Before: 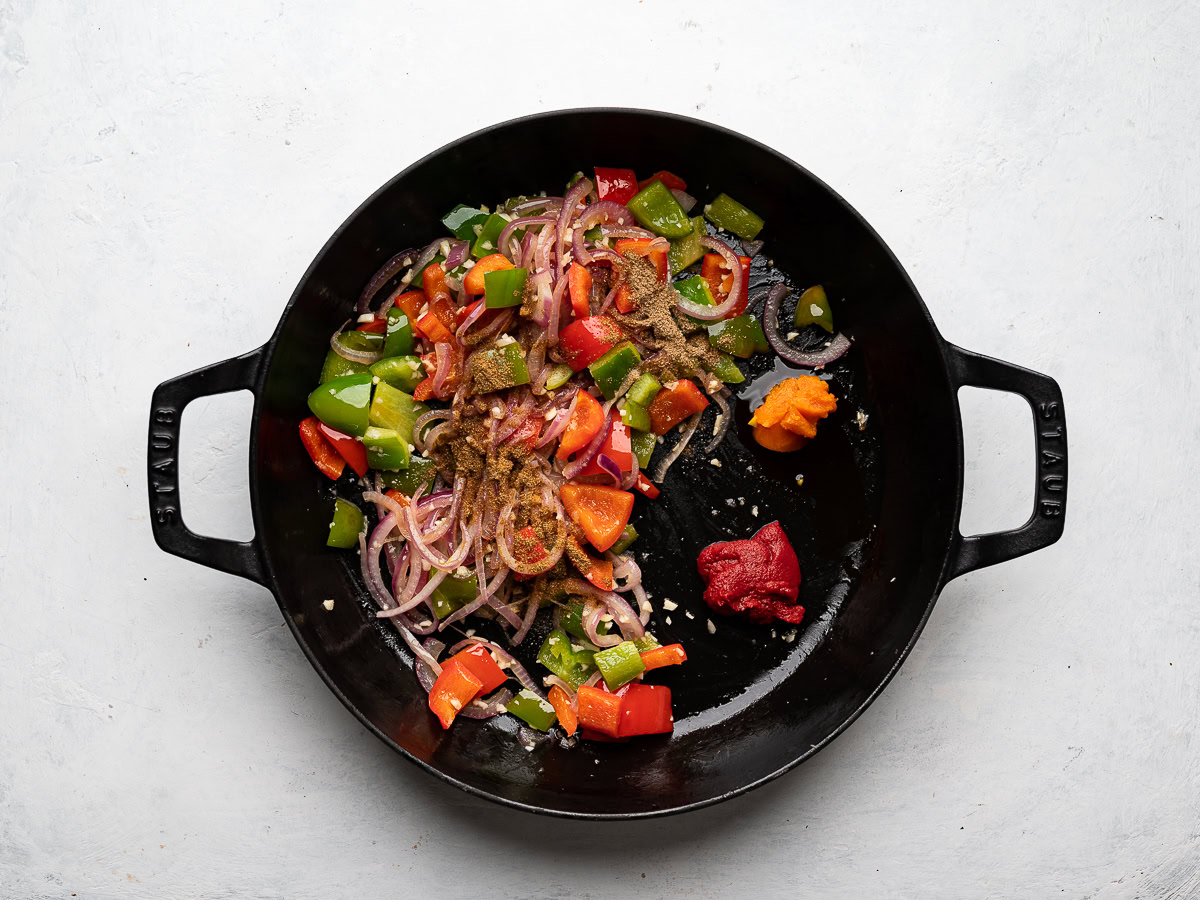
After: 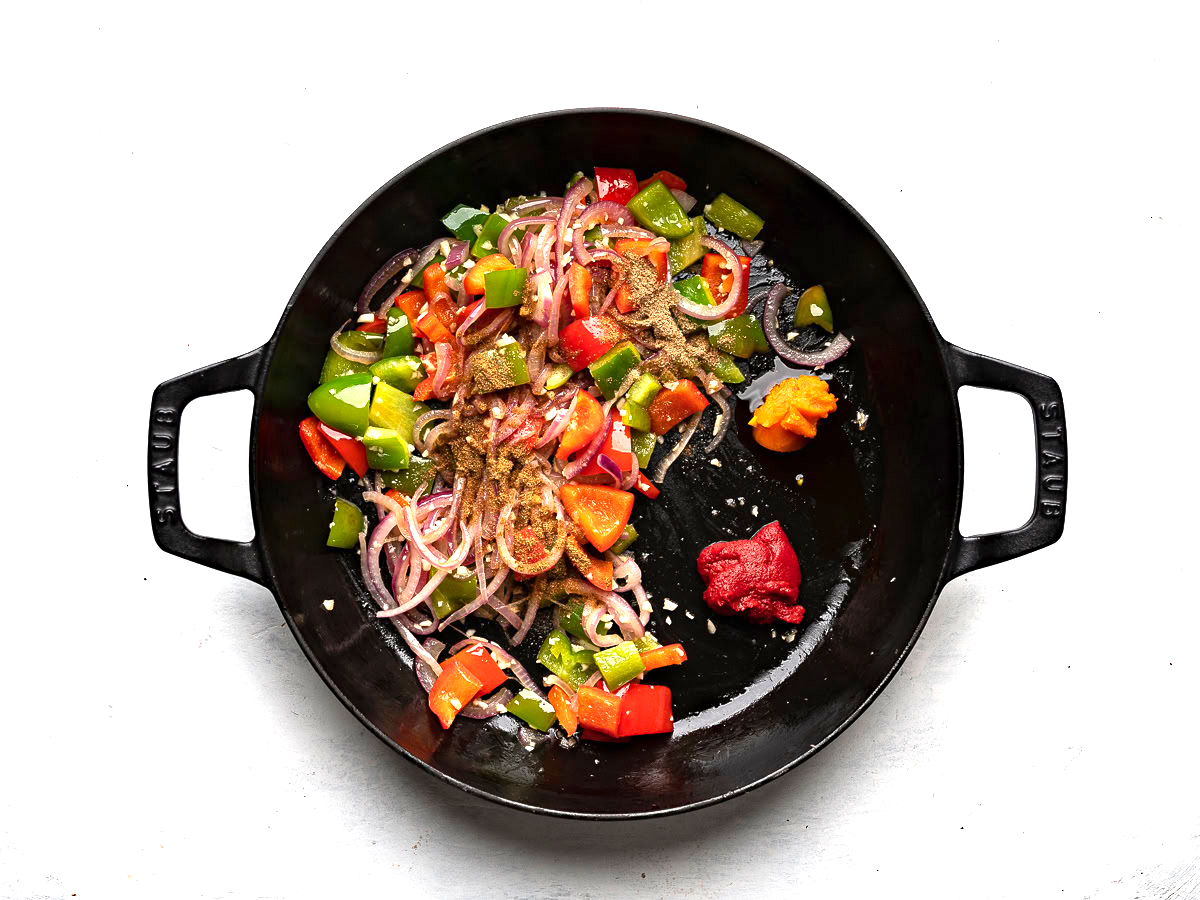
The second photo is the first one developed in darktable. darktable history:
exposure: black level correction 0, exposure 1 EV, compensate highlight preservation false
haze removal: compatibility mode true, adaptive false
